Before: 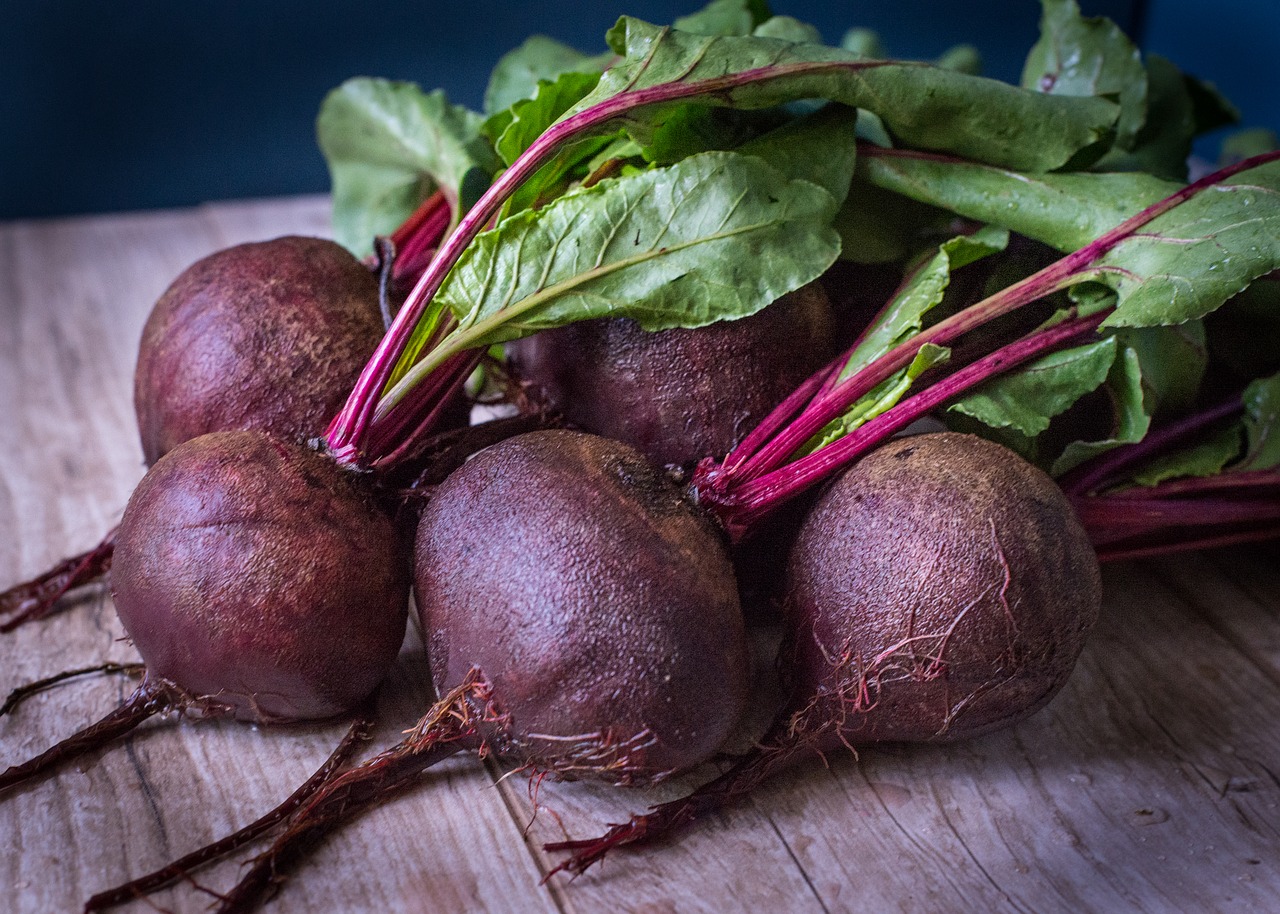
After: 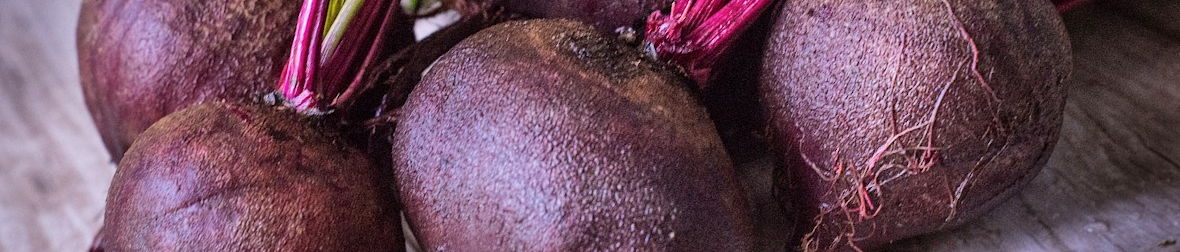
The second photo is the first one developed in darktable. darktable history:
local contrast: mode bilateral grid, contrast 10, coarseness 25, detail 110%, midtone range 0.2
crop: top 45.551%, bottom 12.262%
rotate and perspective: rotation -14.8°, crop left 0.1, crop right 0.903, crop top 0.25, crop bottom 0.748
shadows and highlights: highlights color adjustment 0%, soften with gaussian
